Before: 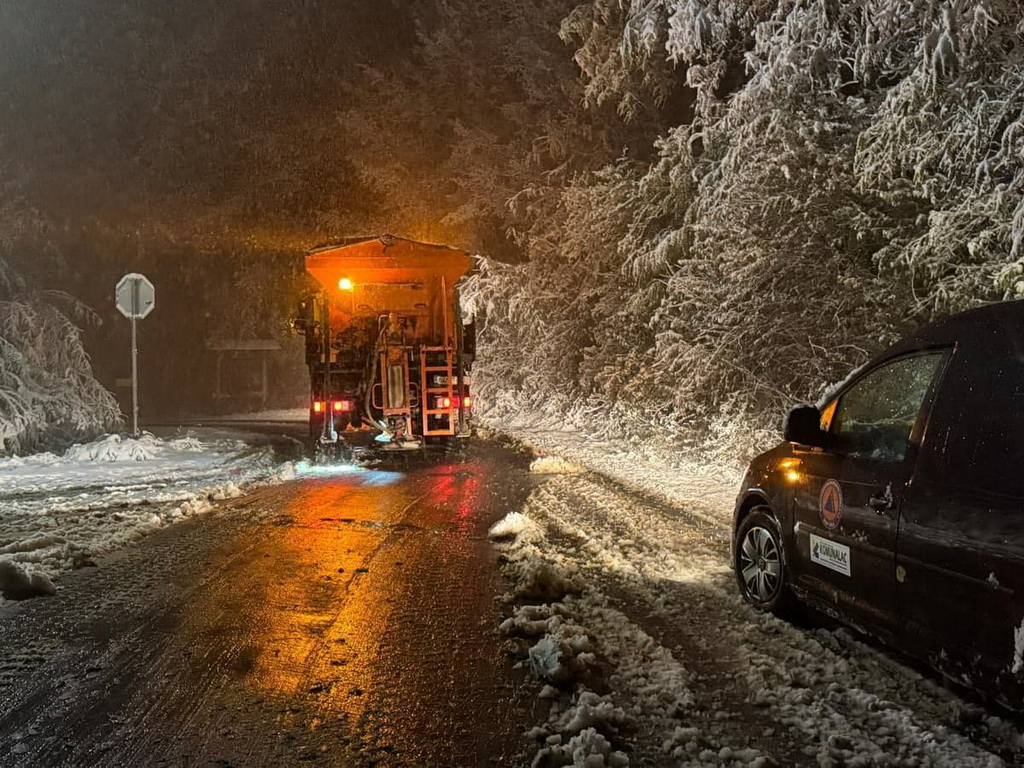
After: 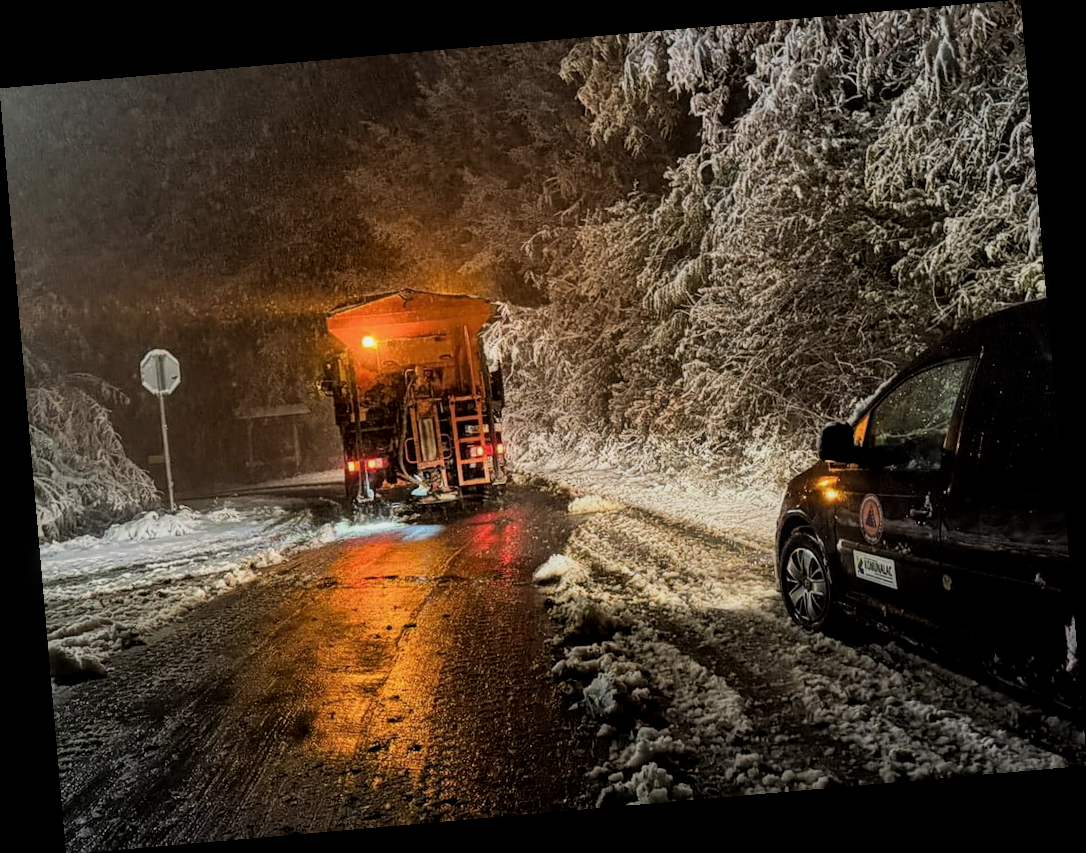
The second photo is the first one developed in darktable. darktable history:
local contrast: on, module defaults
rotate and perspective: rotation -4.98°, automatic cropping off
filmic rgb: black relative exposure -7.65 EV, hardness 4.02, contrast 1.1, highlights saturation mix -30%
